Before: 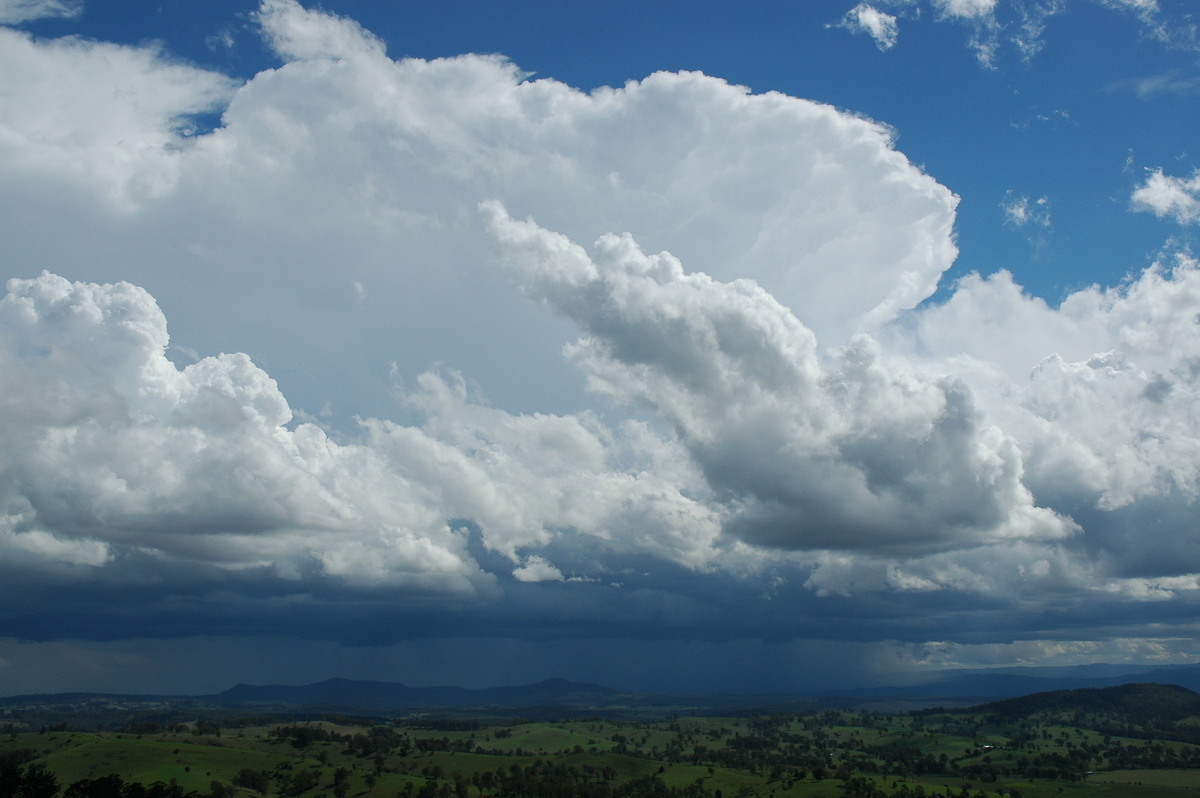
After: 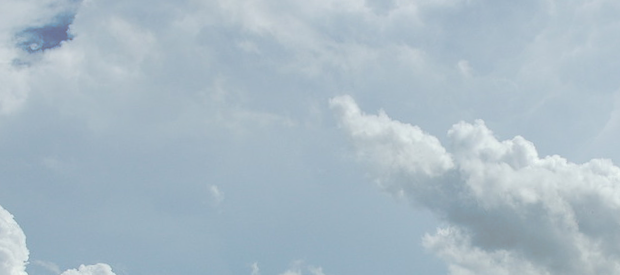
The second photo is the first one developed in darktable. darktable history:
crop: left 10.121%, top 10.631%, right 36.218%, bottom 51.526%
rotate and perspective: rotation -3.52°, crop left 0.036, crop right 0.964, crop top 0.081, crop bottom 0.919
split-toning: shadows › hue 32.4°, shadows › saturation 0.51, highlights › hue 180°, highlights › saturation 0, balance -60.17, compress 55.19%
contrast brightness saturation: brightness 0.13
